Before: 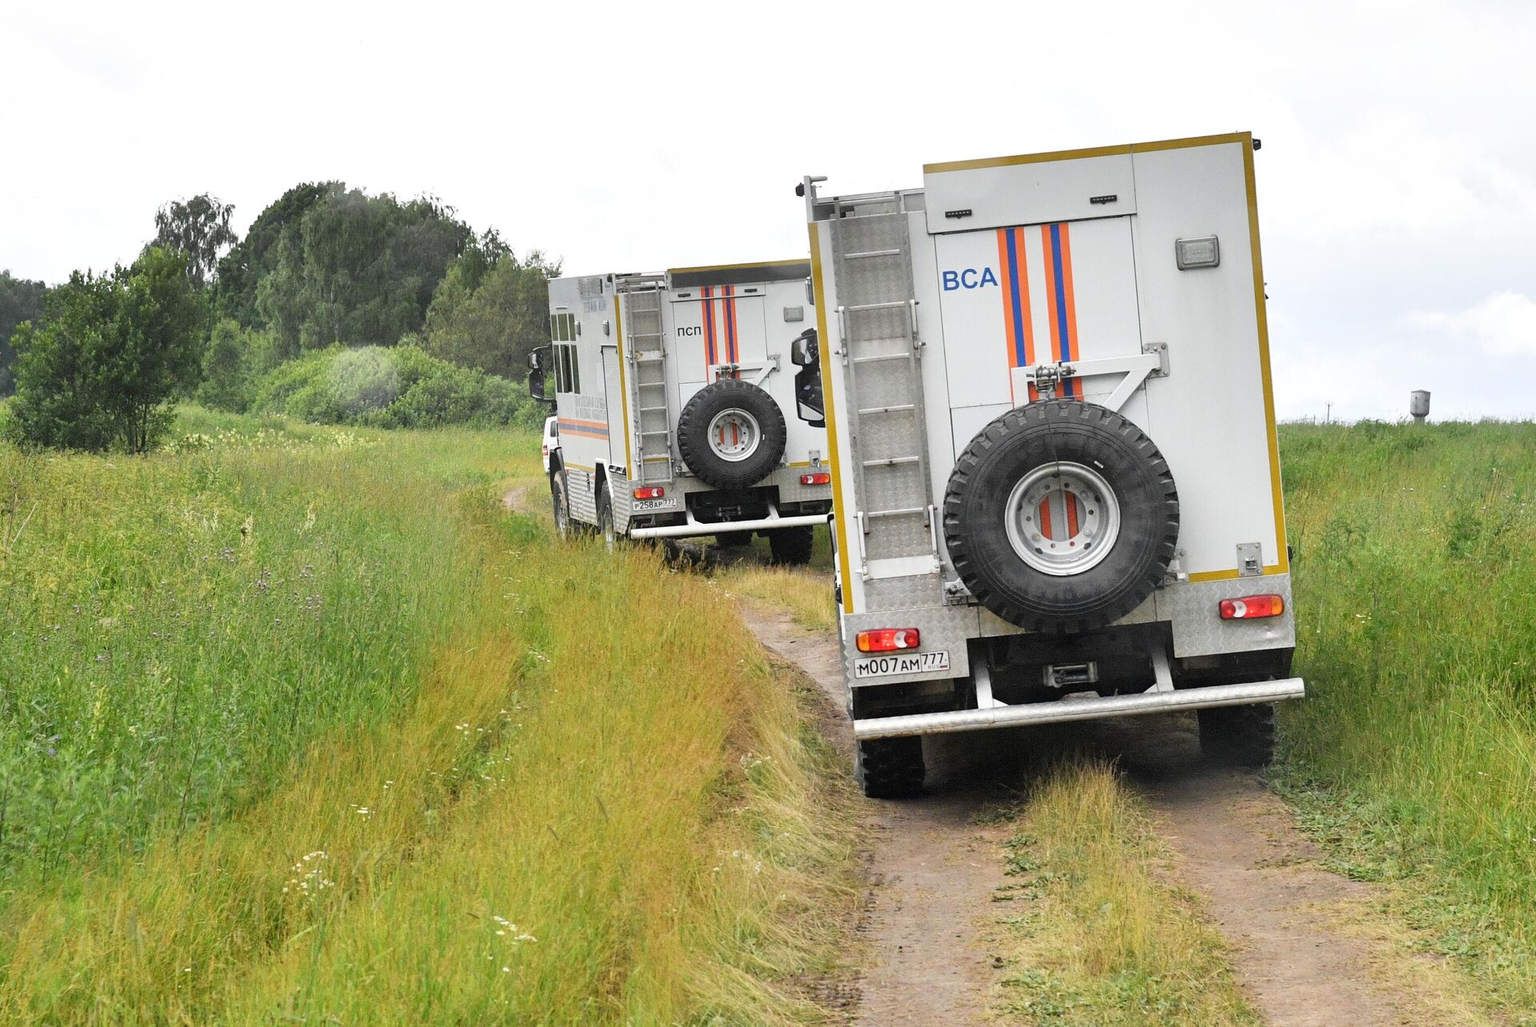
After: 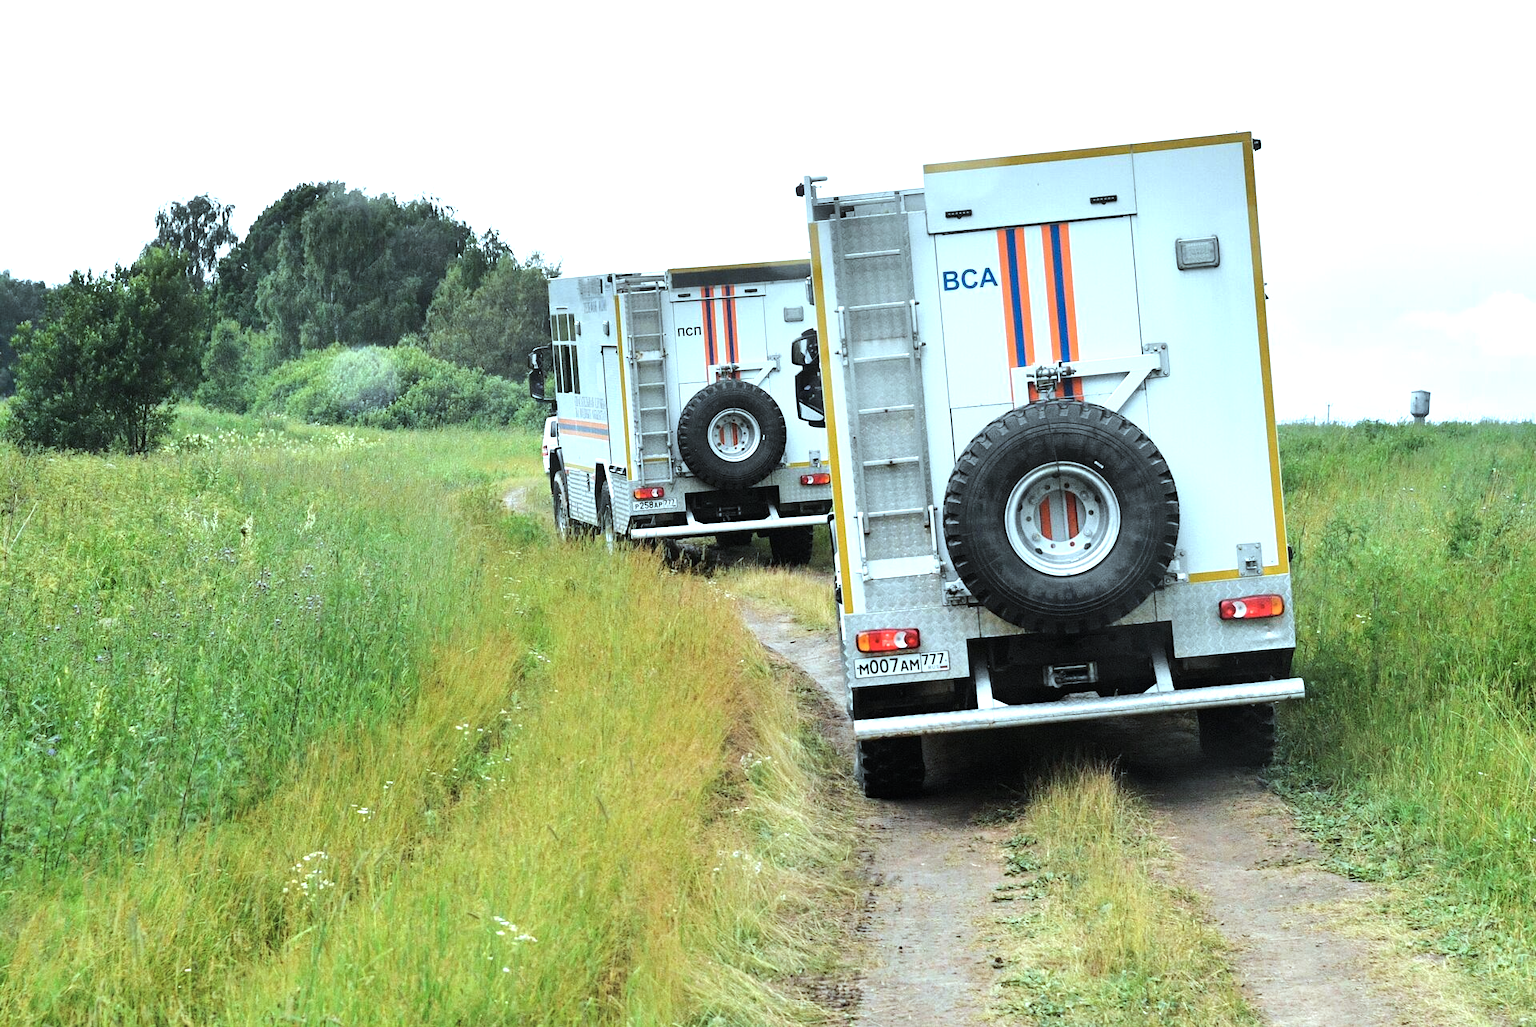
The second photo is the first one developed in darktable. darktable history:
color balance rgb: perceptual saturation grading › global saturation 0.171%, perceptual brilliance grading › highlights 18.088%, perceptual brilliance grading › mid-tones 31.473%, perceptual brilliance grading › shadows -30.585%
color correction: highlights a* -11.77, highlights b* -15.68
